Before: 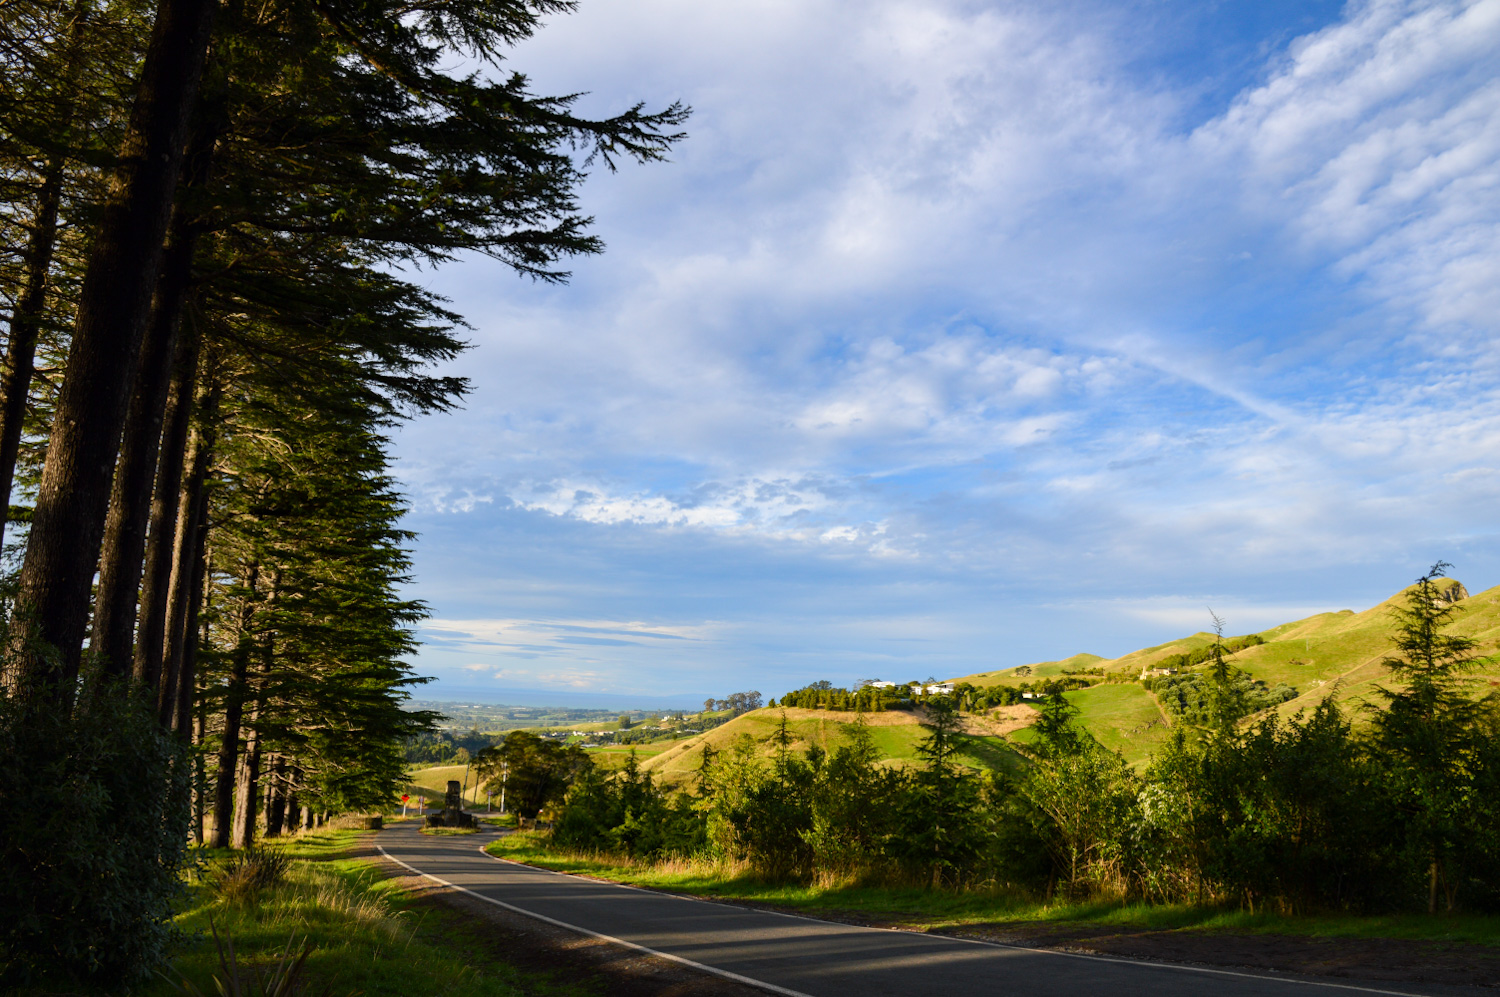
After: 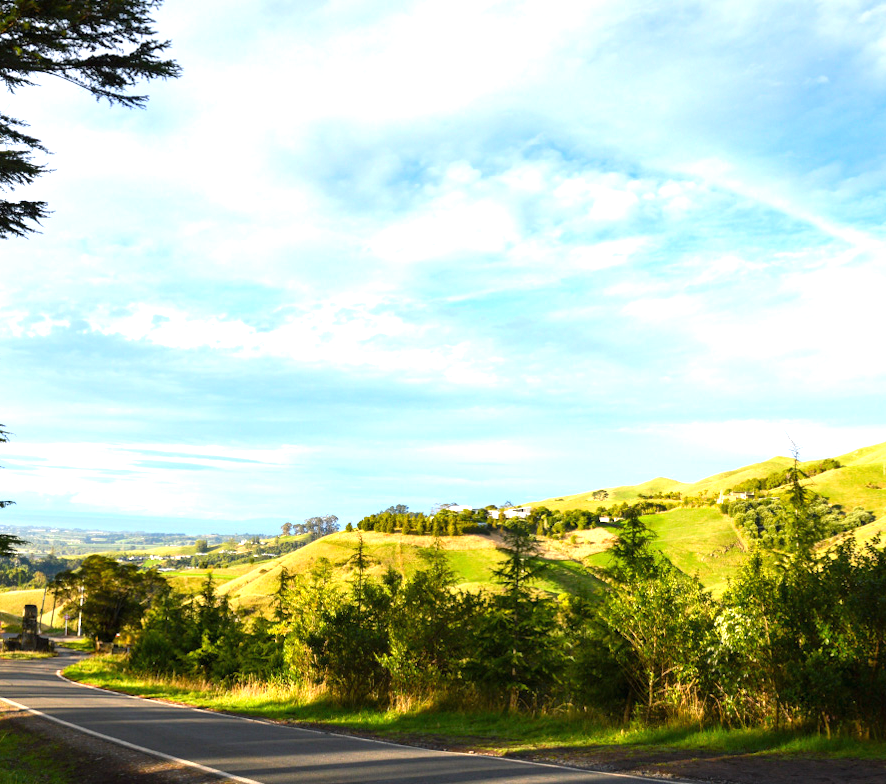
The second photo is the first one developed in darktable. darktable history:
exposure: black level correction 0, exposure 1.1 EV, compensate exposure bias true, compensate highlight preservation false
crop and rotate: left 28.256%, top 17.734%, right 12.656%, bottom 3.573%
